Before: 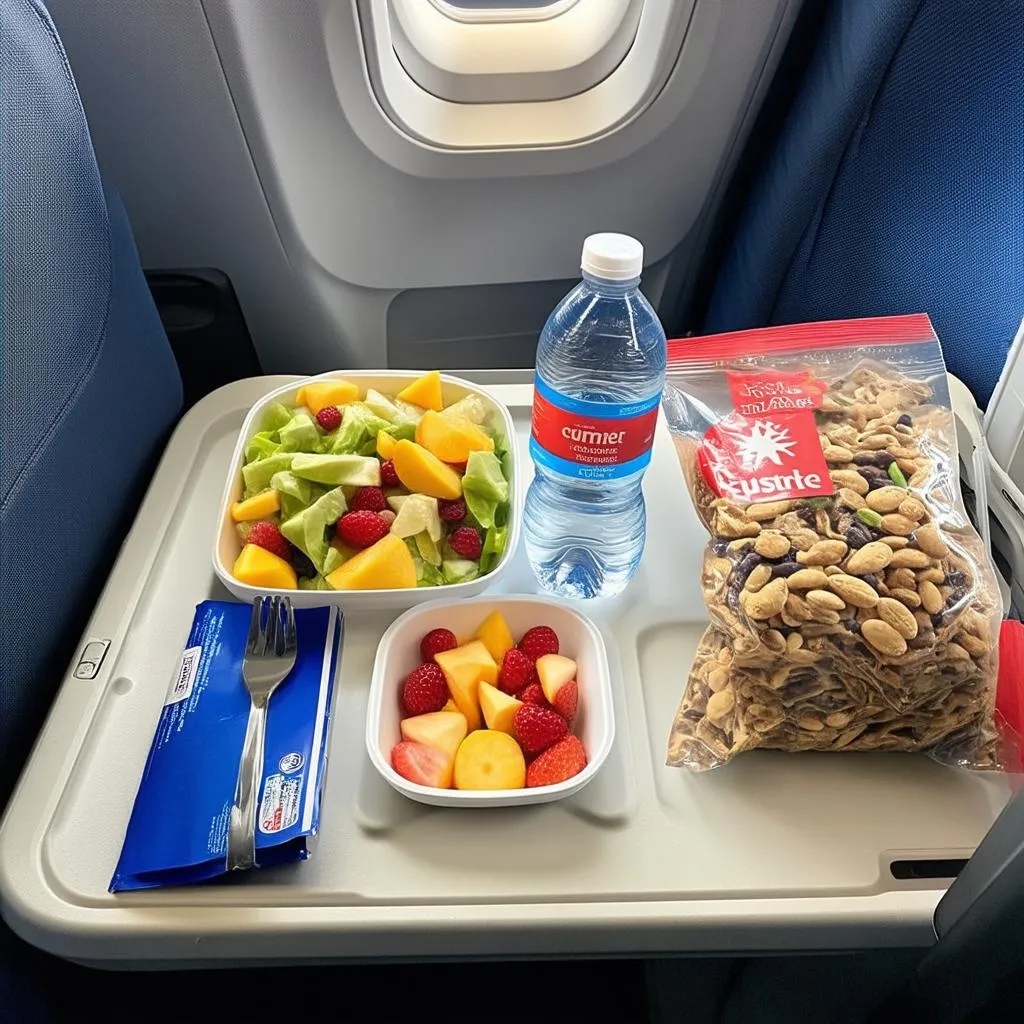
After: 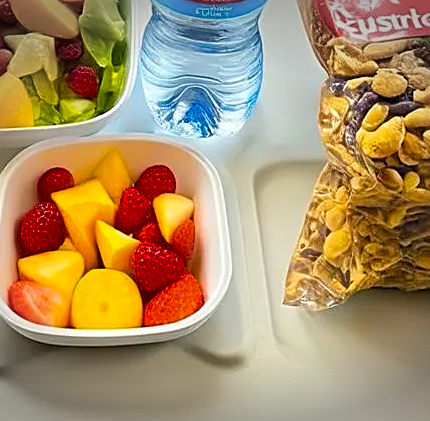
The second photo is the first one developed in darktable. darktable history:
color balance rgb: linear chroma grading › global chroma 24.904%, perceptual saturation grading › global saturation 35.743%
sharpen: on, module defaults
crop: left 37.411%, top 45.1%, right 20.552%, bottom 13.703%
vignetting: fall-off start 99.8%, width/height ratio 1.322
